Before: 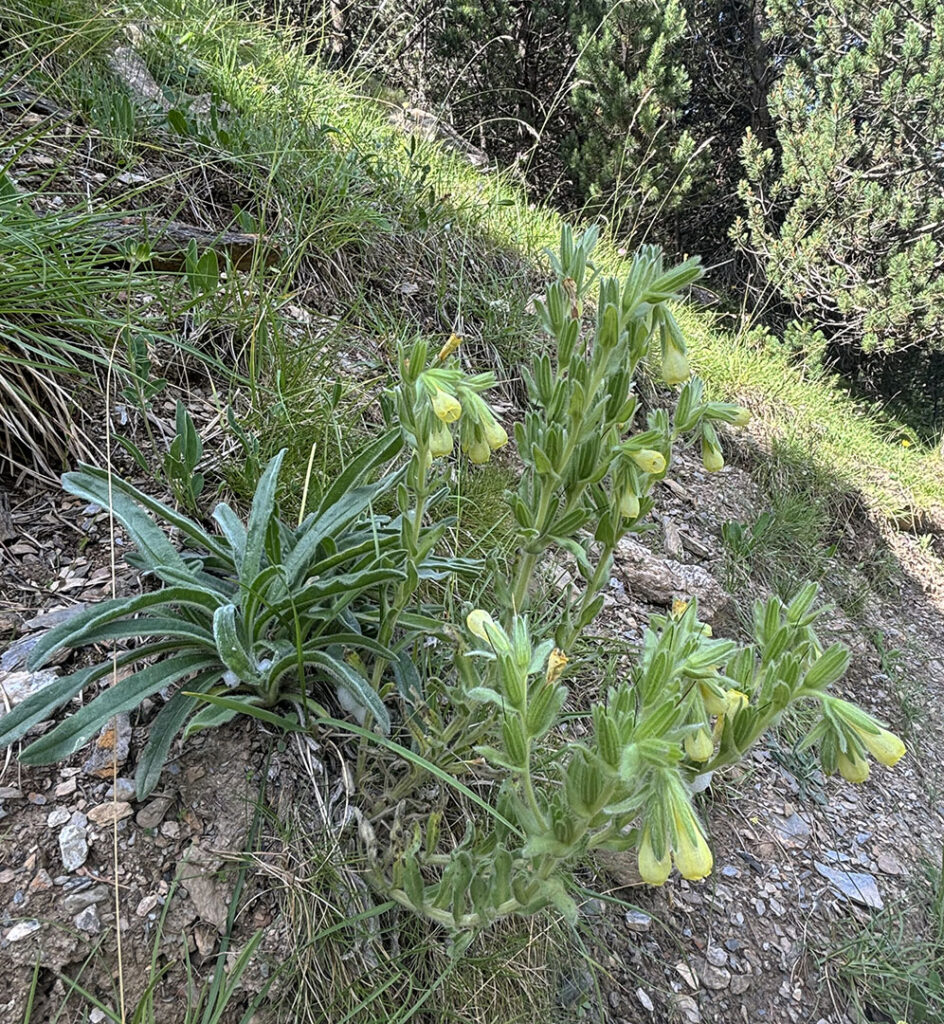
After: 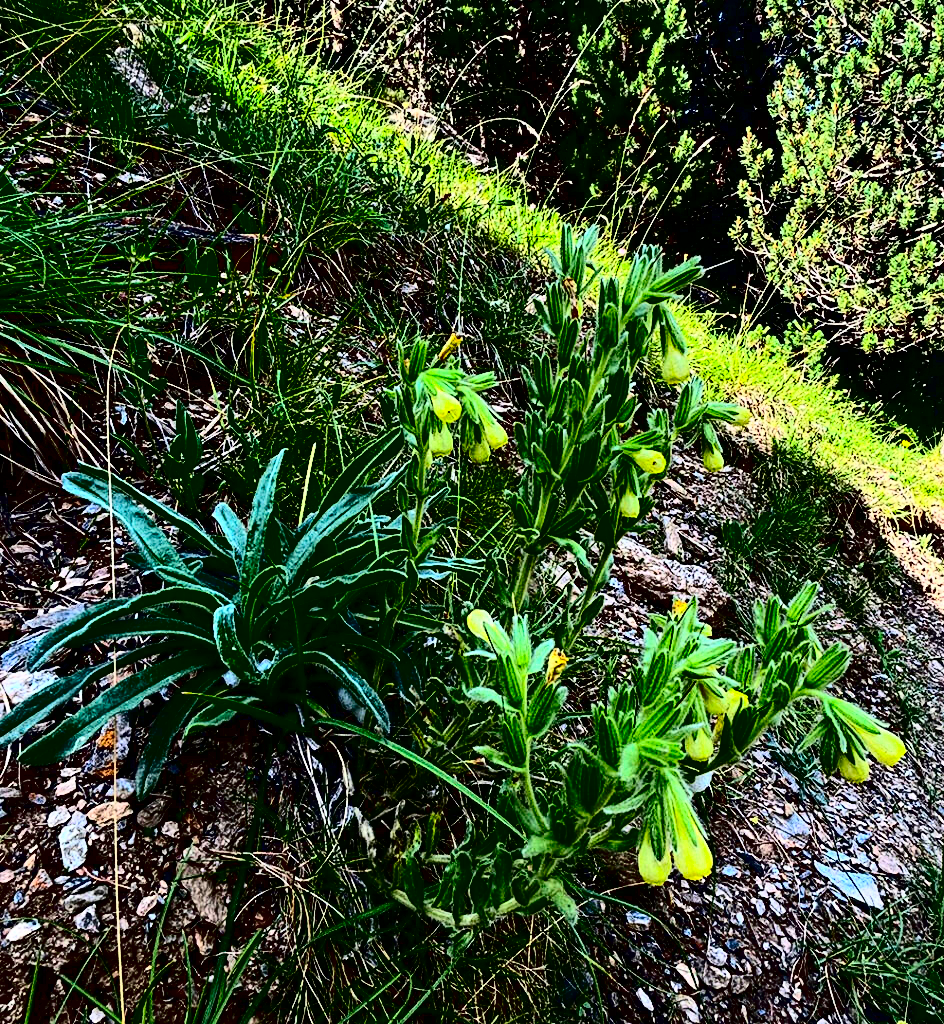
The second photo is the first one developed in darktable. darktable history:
contrast brightness saturation: contrast 0.787, brightness -0.982, saturation 0.987
